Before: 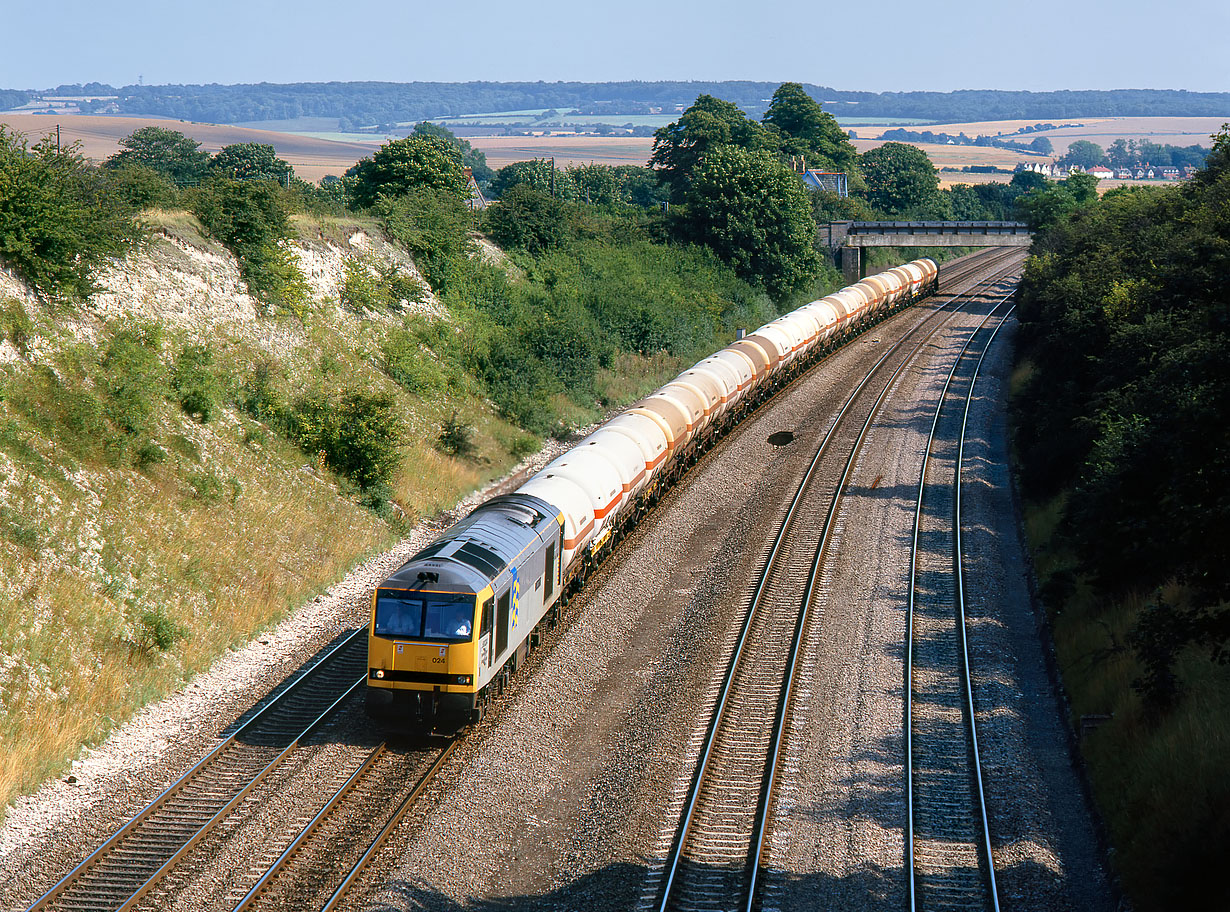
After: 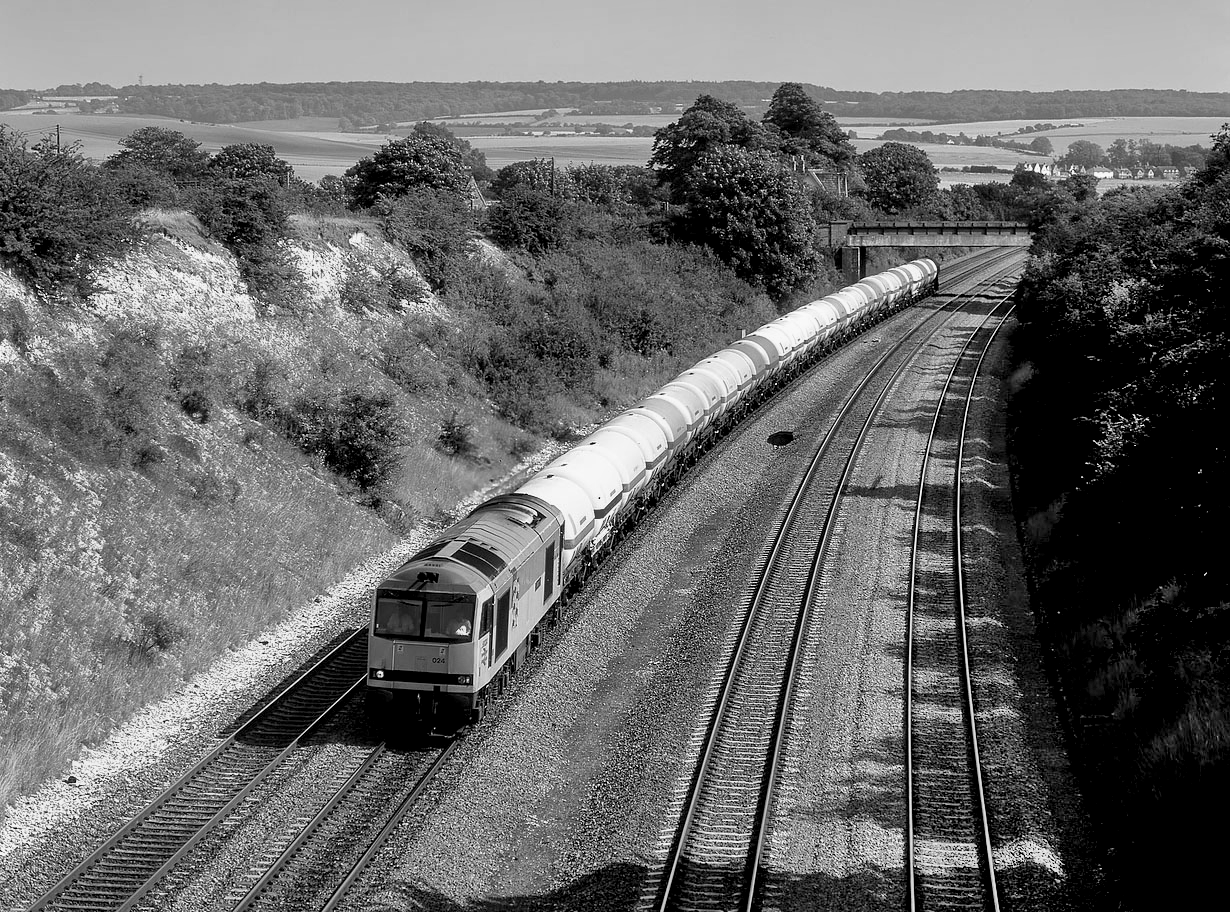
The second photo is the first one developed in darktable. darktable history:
shadows and highlights: shadows 60, soften with gaussian
monochrome: a -11.7, b 1.62, size 0.5, highlights 0.38
exposure: black level correction 0.009, compensate highlight preservation false
